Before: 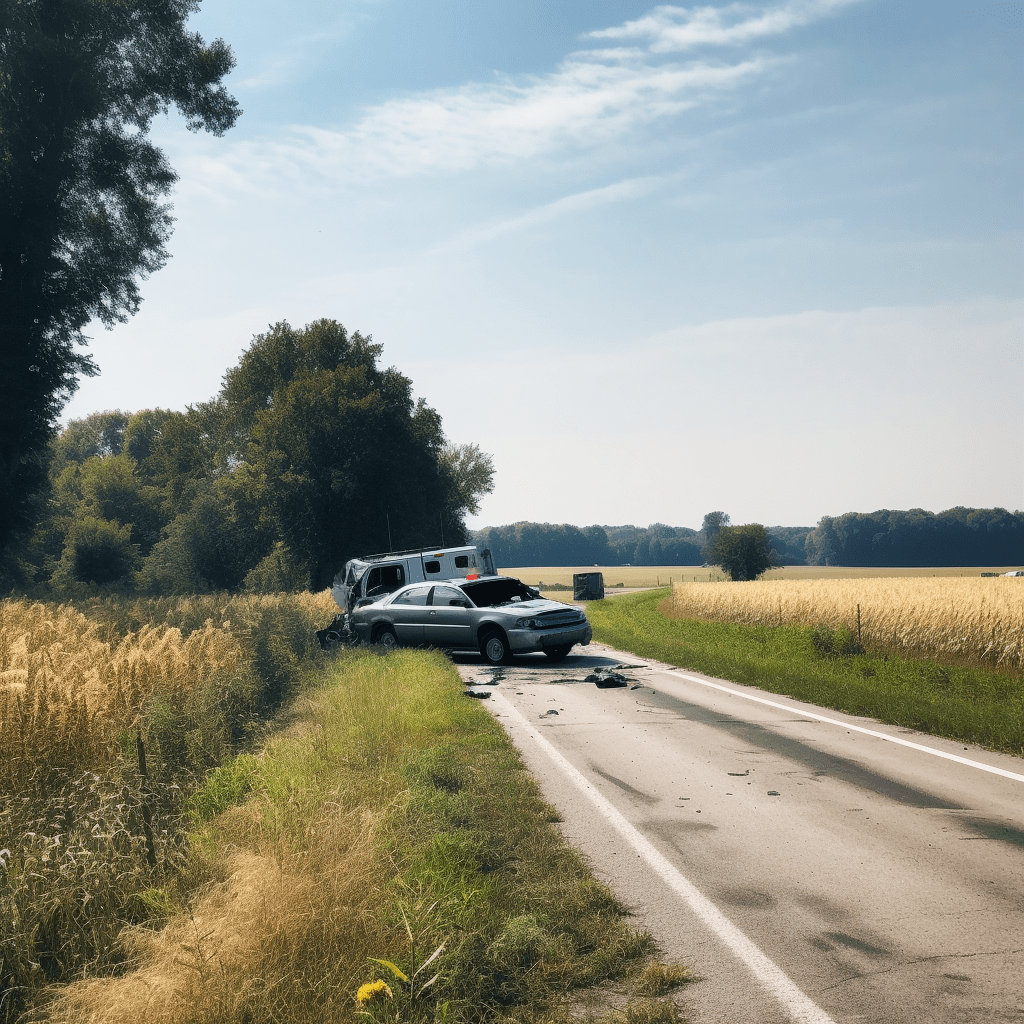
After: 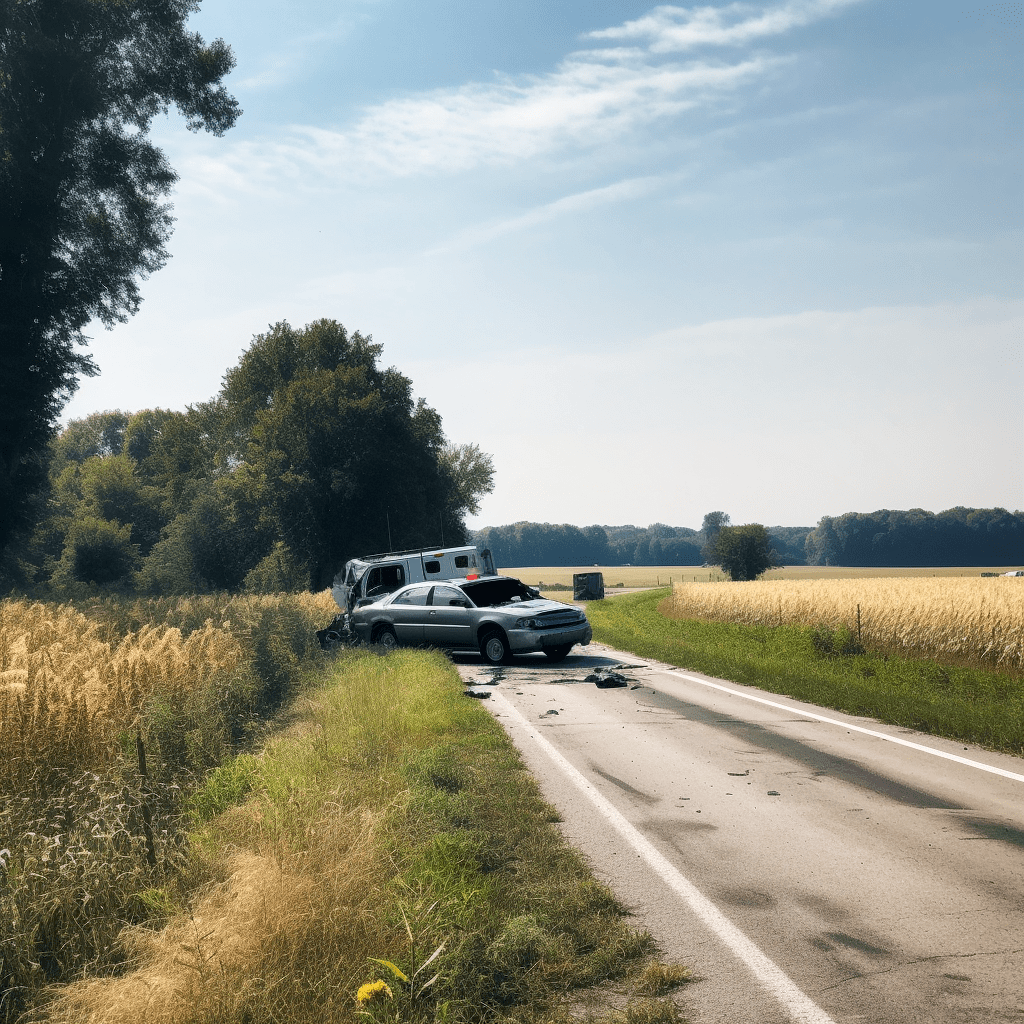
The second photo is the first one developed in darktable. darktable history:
local contrast: highlights 105%, shadows 100%, detail 119%, midtone range 0.2
